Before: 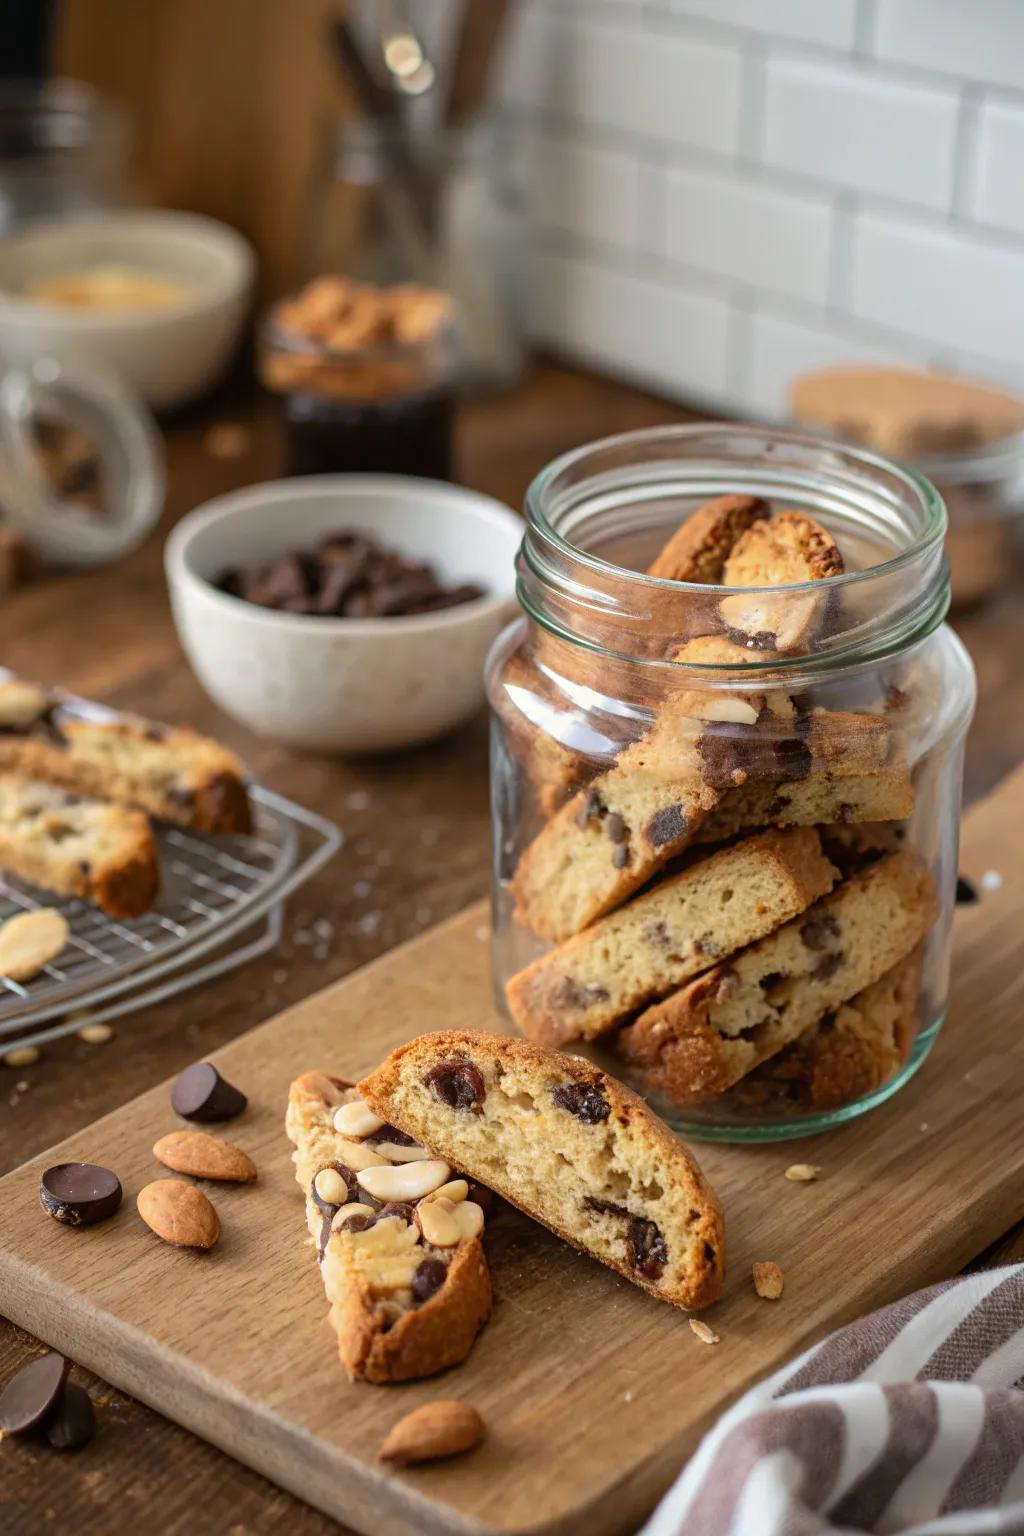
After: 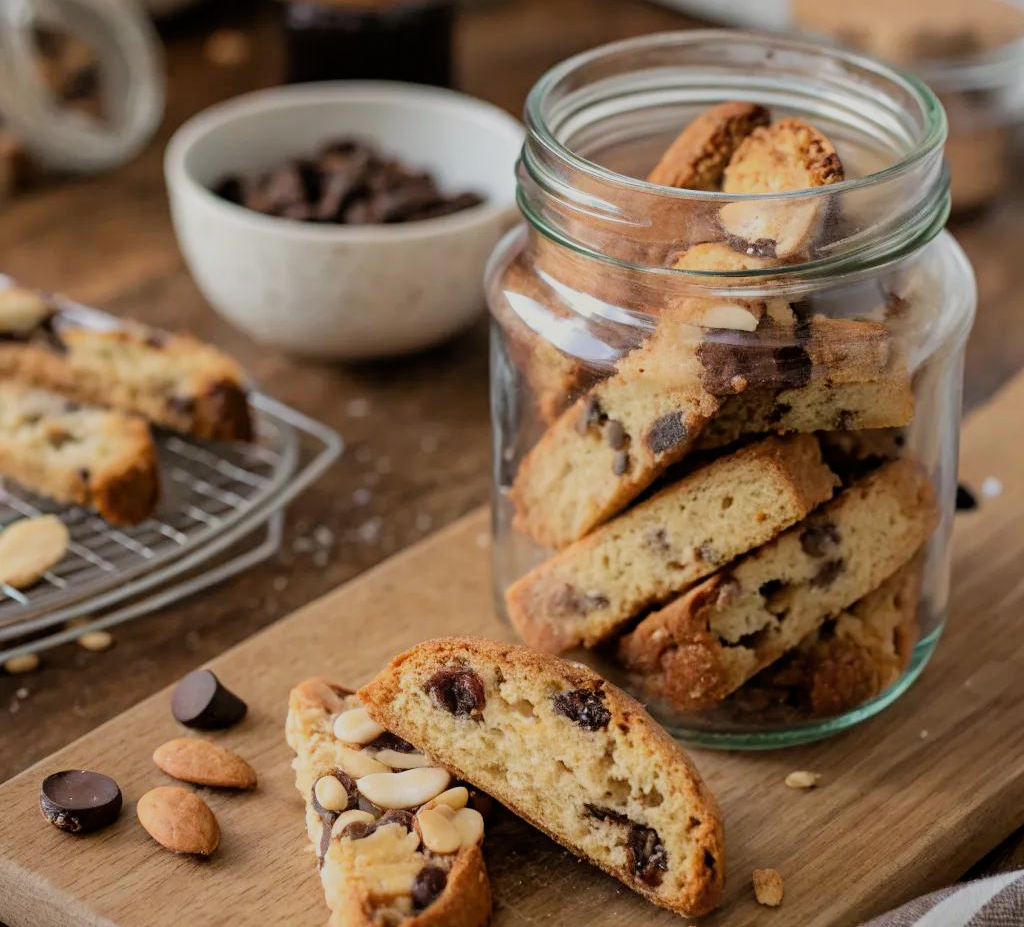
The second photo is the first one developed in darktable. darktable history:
filmic rgb: black relative exposure -7.98 EV, white relative exposure 4.06 EV, hardness 4.1
crop and rotate: top 25.636%, bottom 13.972%
